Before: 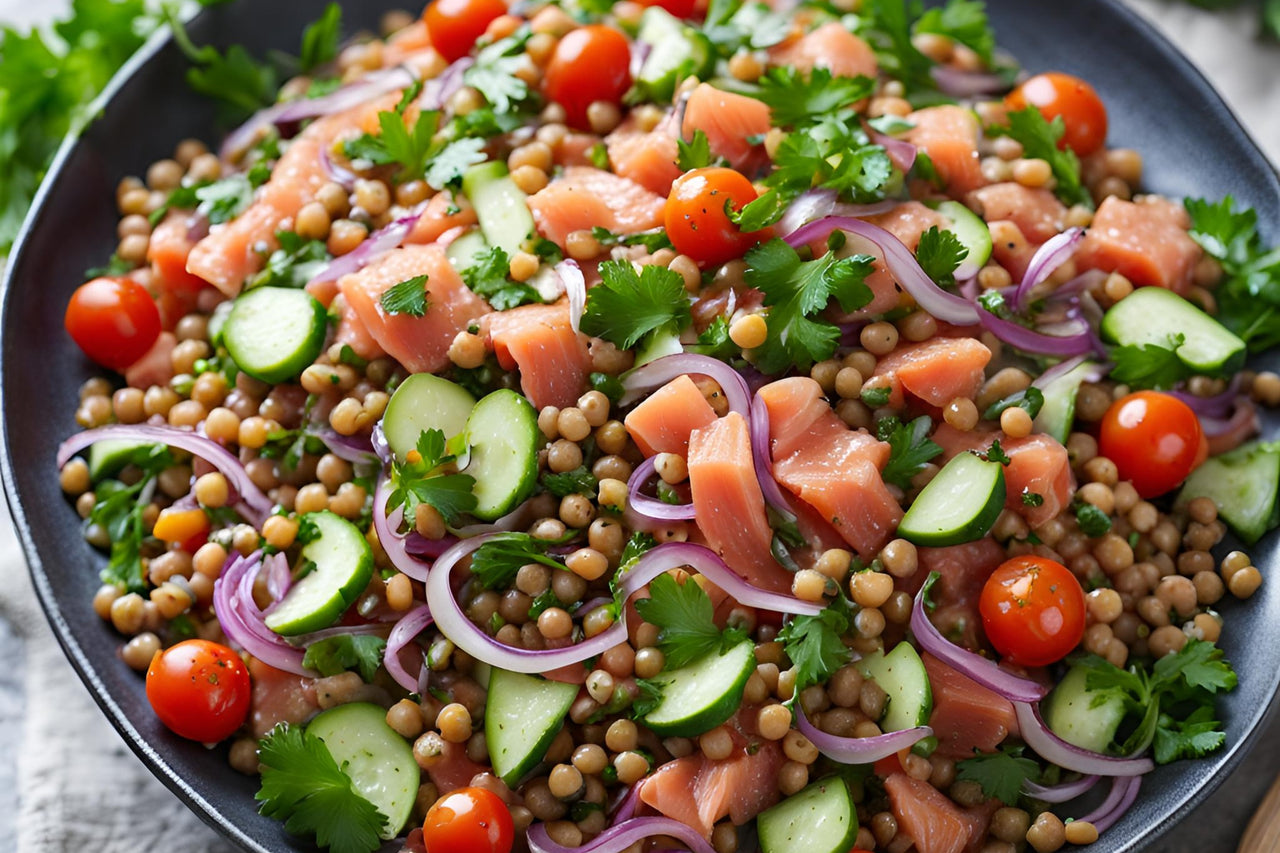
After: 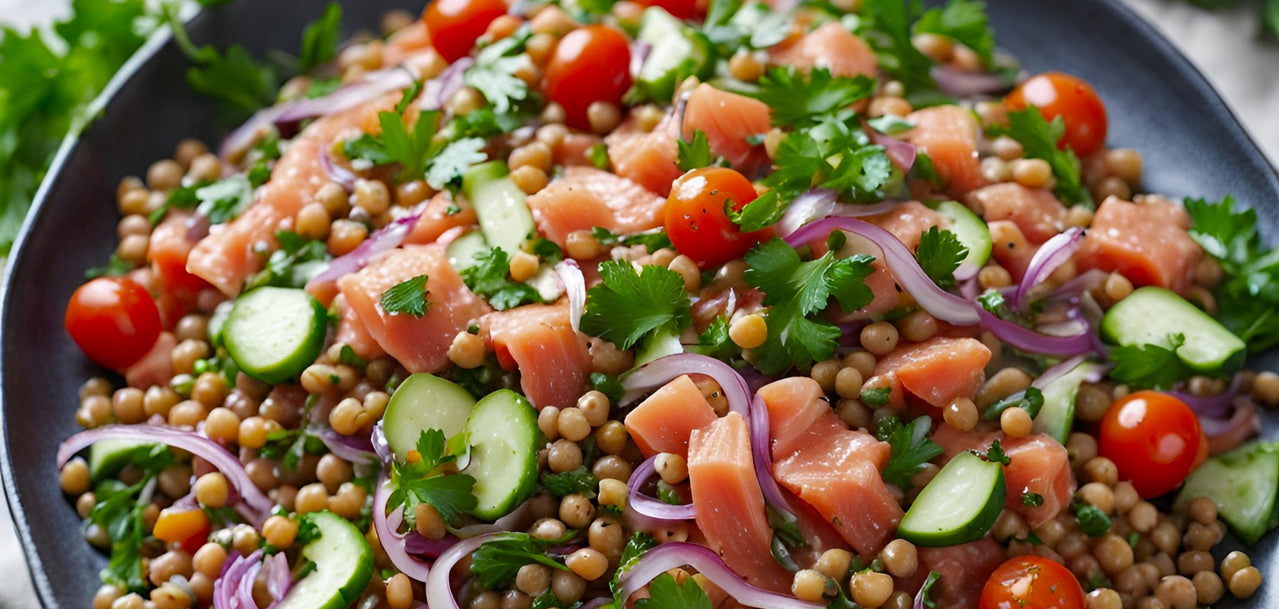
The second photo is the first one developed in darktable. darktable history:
crop: bottom 28.576%
color zones: curves: ch0 [(0, 0.444) (0.143, 0.442) (0.286, 0.441) (0.429, 0.441) (0.571, 0.441) (0.714, 0.441) (0.857, 0.442) (1, 0.444)]
